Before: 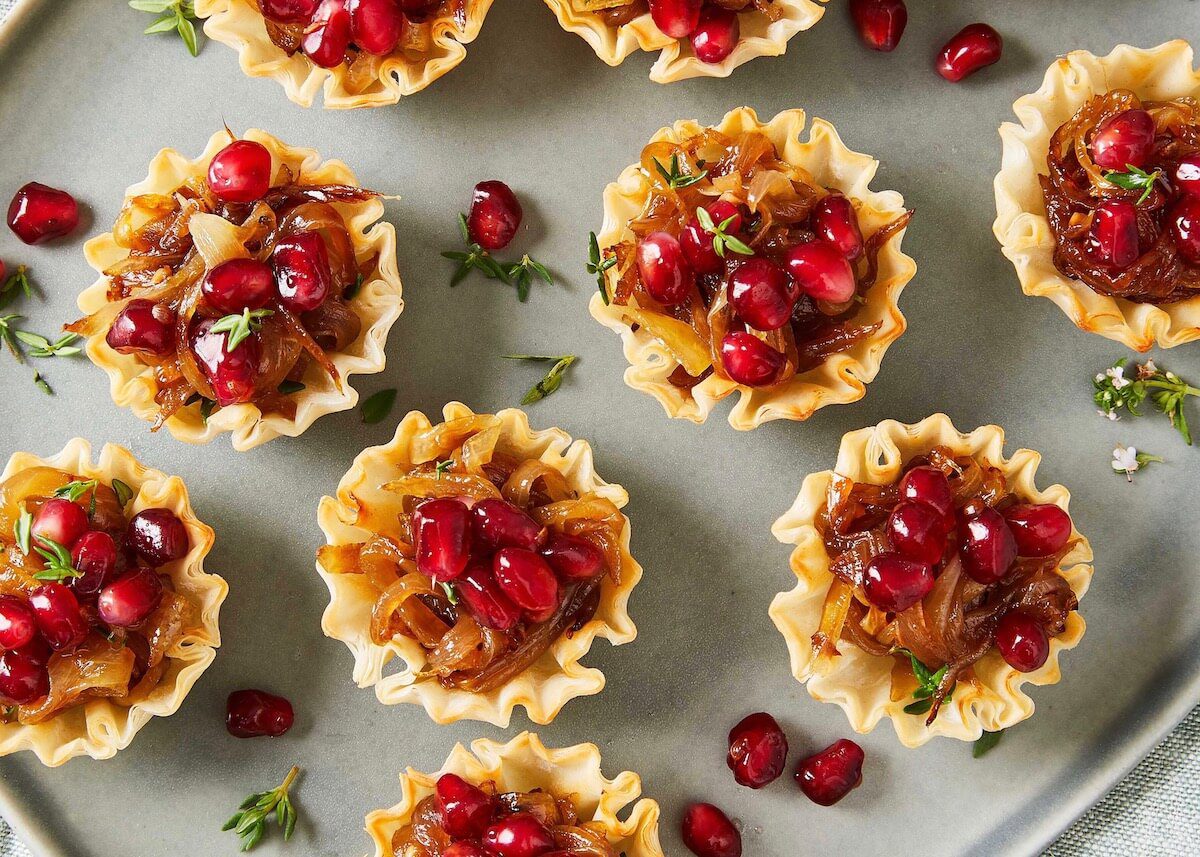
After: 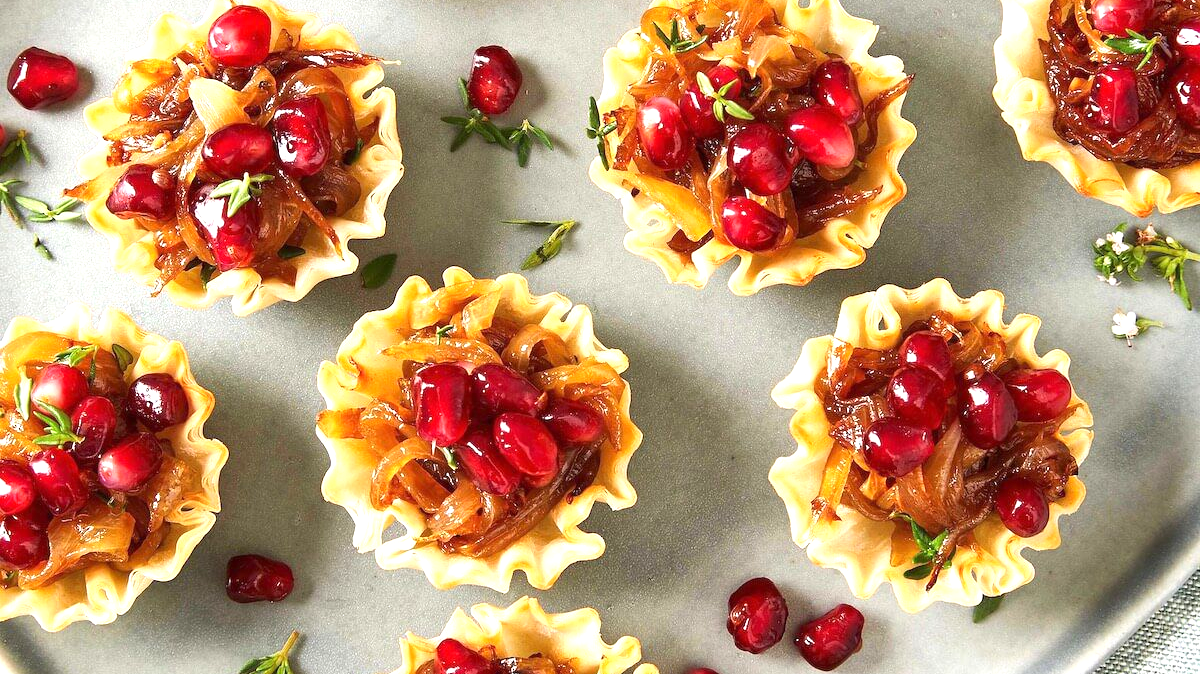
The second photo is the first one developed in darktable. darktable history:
exposure: exposure 0.74 EV, compensate highlight preservation false
crop and rotate: top 15.774%, bottom 5.506%
